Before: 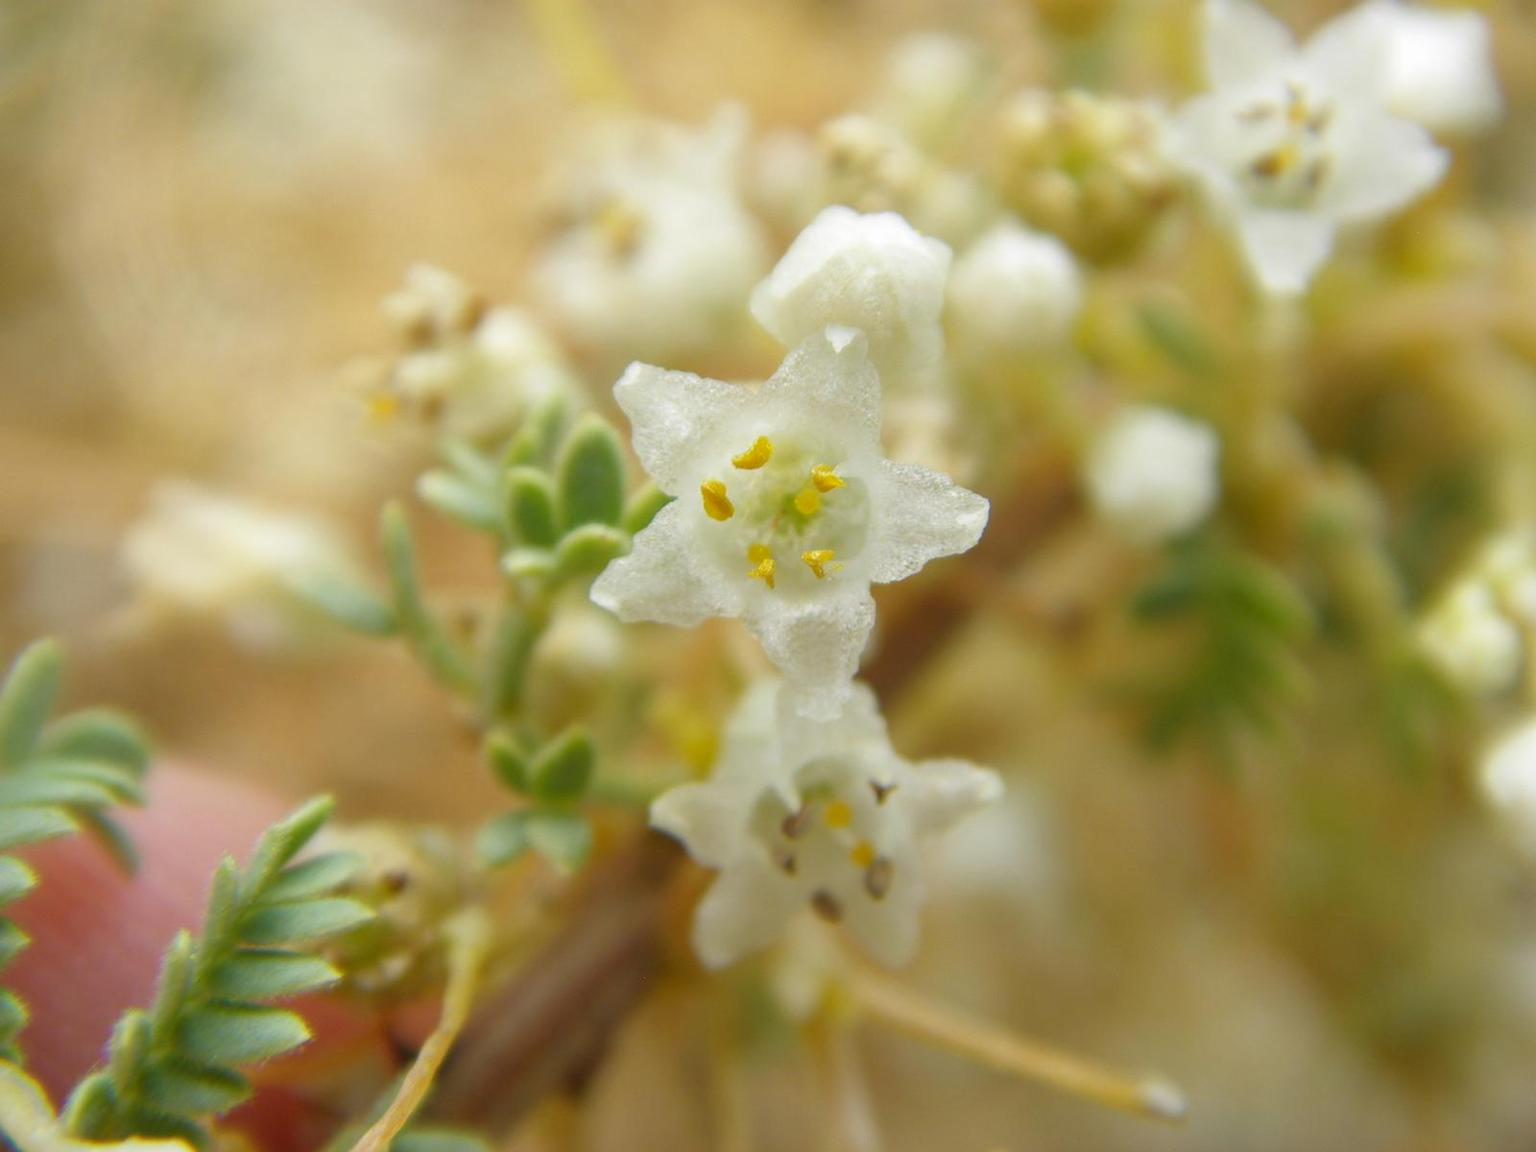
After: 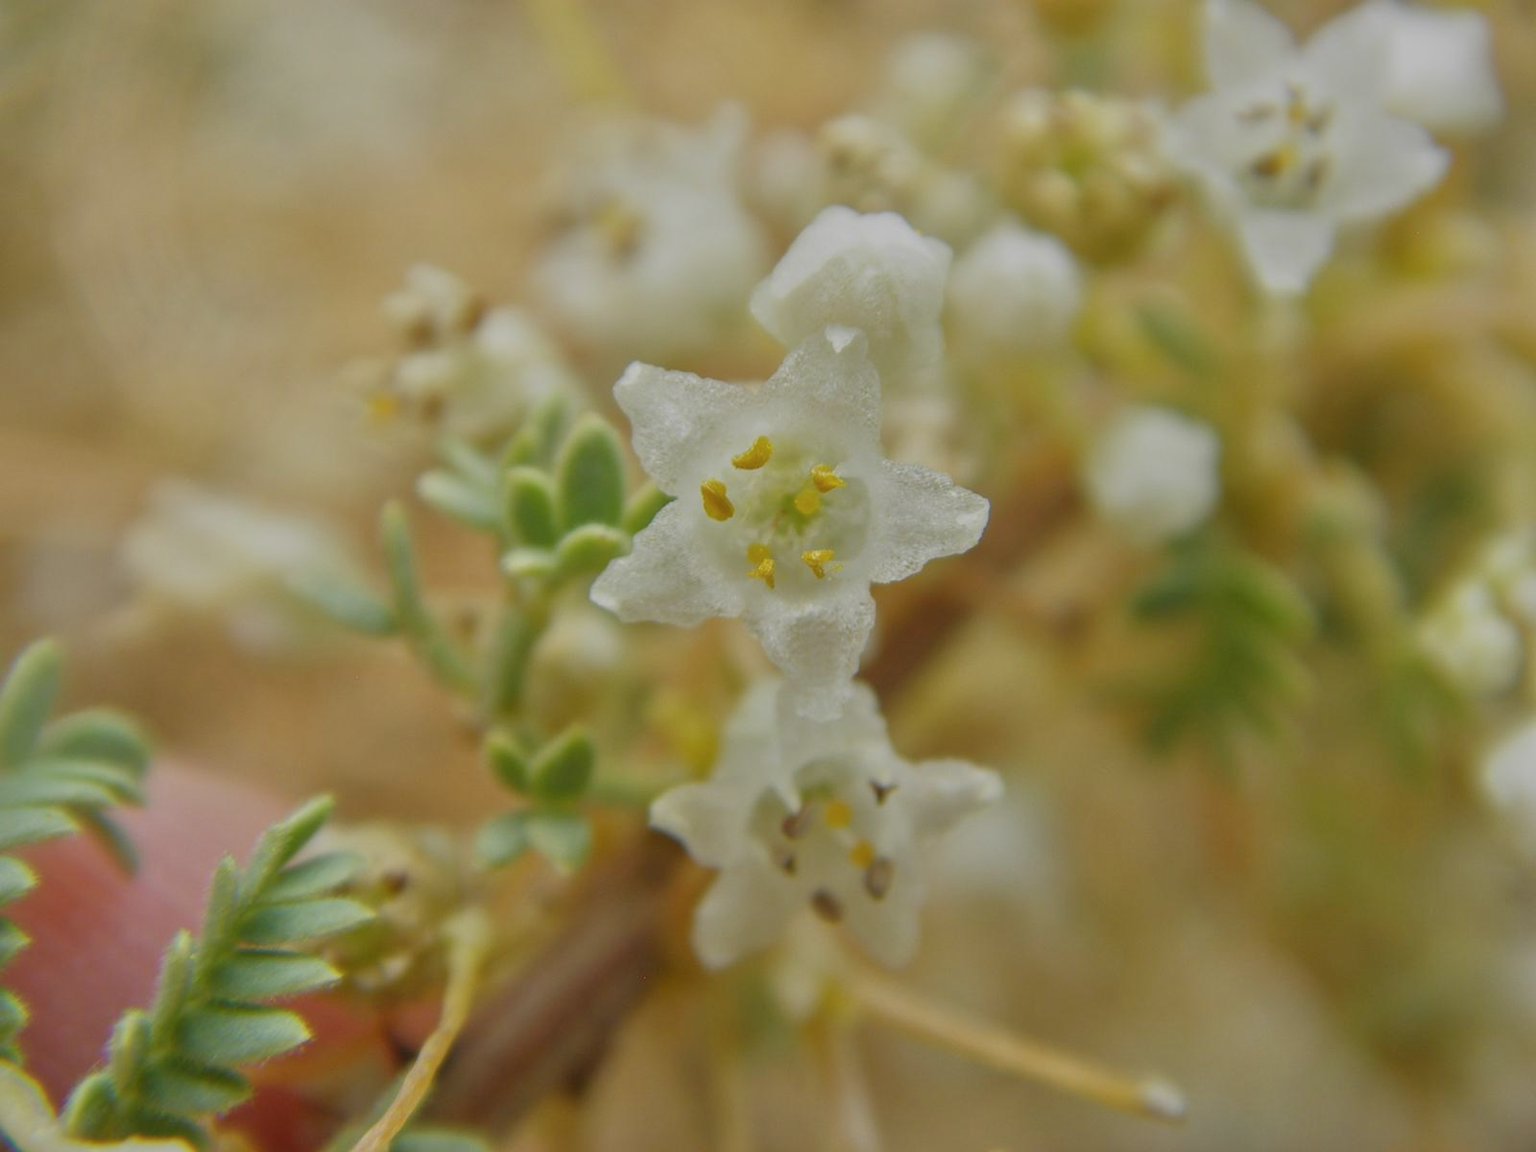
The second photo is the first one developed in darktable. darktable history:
tone equalizer: -8 EV -0.002 EV, -7 EV 0.005 EV, -6 EV -0.008 EV, -5 EV 0.007 EV, -4 EV -0.042 EV, -3 EV -0.233 EV, -2 EV -0.662 EV, -1 EV -0.983 EV, +0 EV -0.969 EV, smoothing diameter 2%, edges refinement/feathering 20, mask exposure compensation -1.57 EV, filter diffusion 5
exposure: black level correction 0, compensate exposure bias true, compensate highlight preservation false
color zones: curves: ch0 [(0, 0.613) (0.01, 0.613) (0.245, 0.448) (0.498, 0.529) (0.642, 0.665) (0.879, 0.777) (0.99, 0.613)]; ch1 [(0, 0) (0.143, 0) (0.286, 0) (0.429, 0) (0.571, 0) (0.714, 0) (0.857, 0)], mix -93.41%
